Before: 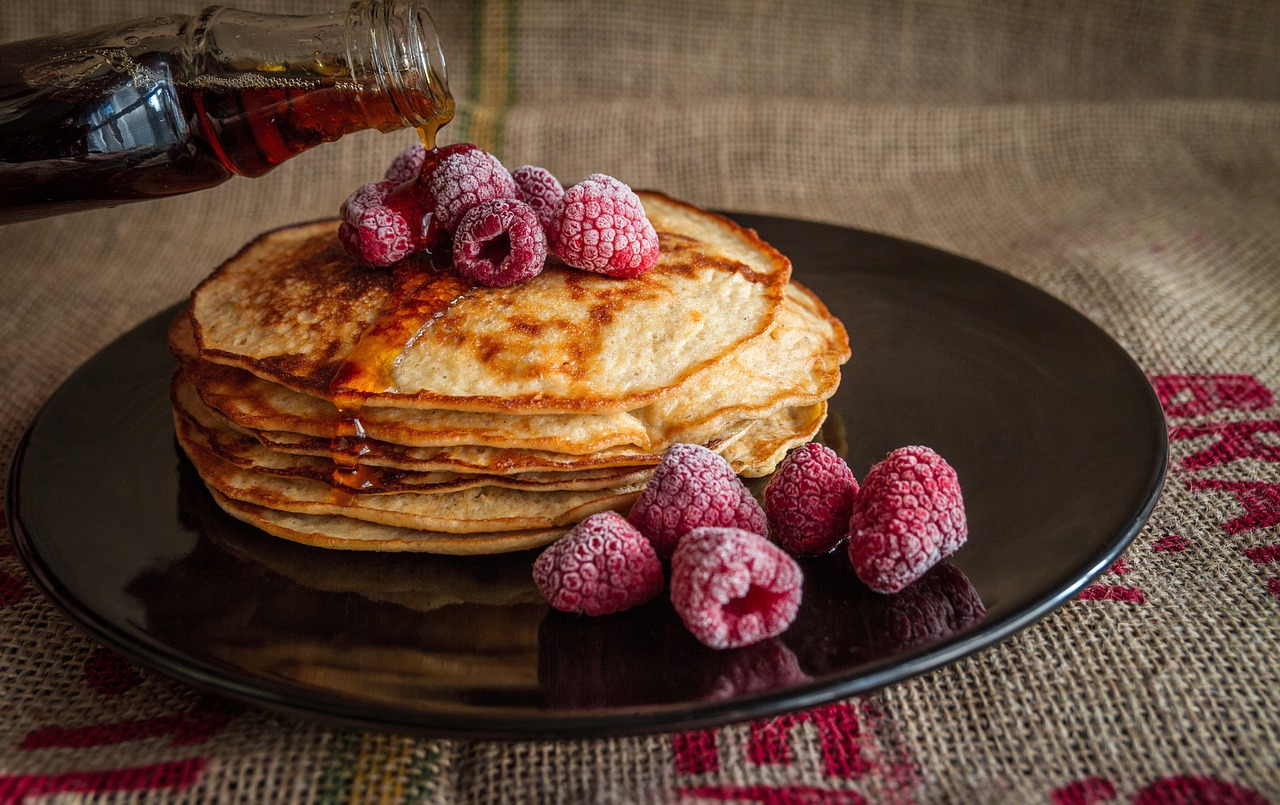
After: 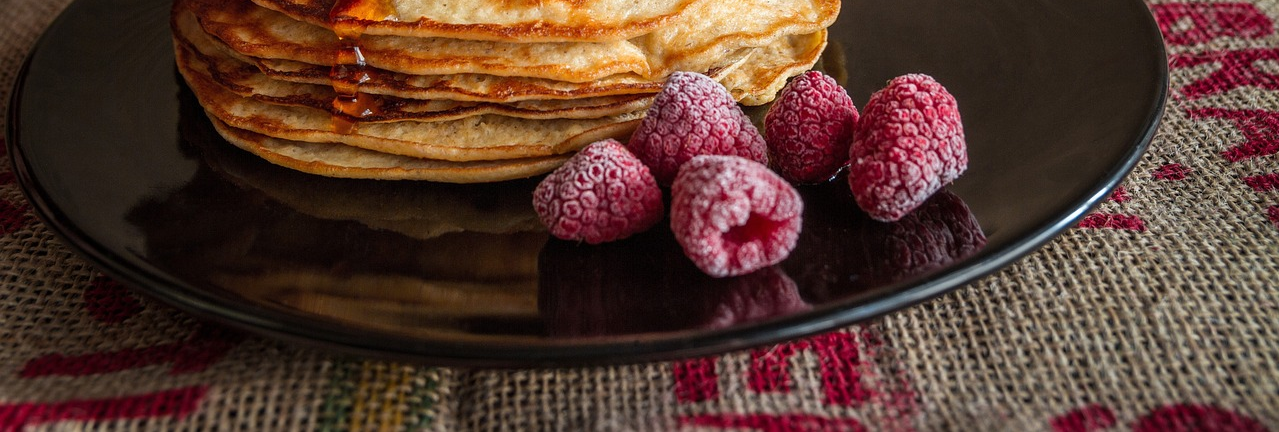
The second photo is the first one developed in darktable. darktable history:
crop and rotate: top 46.29%, right 0.065%
